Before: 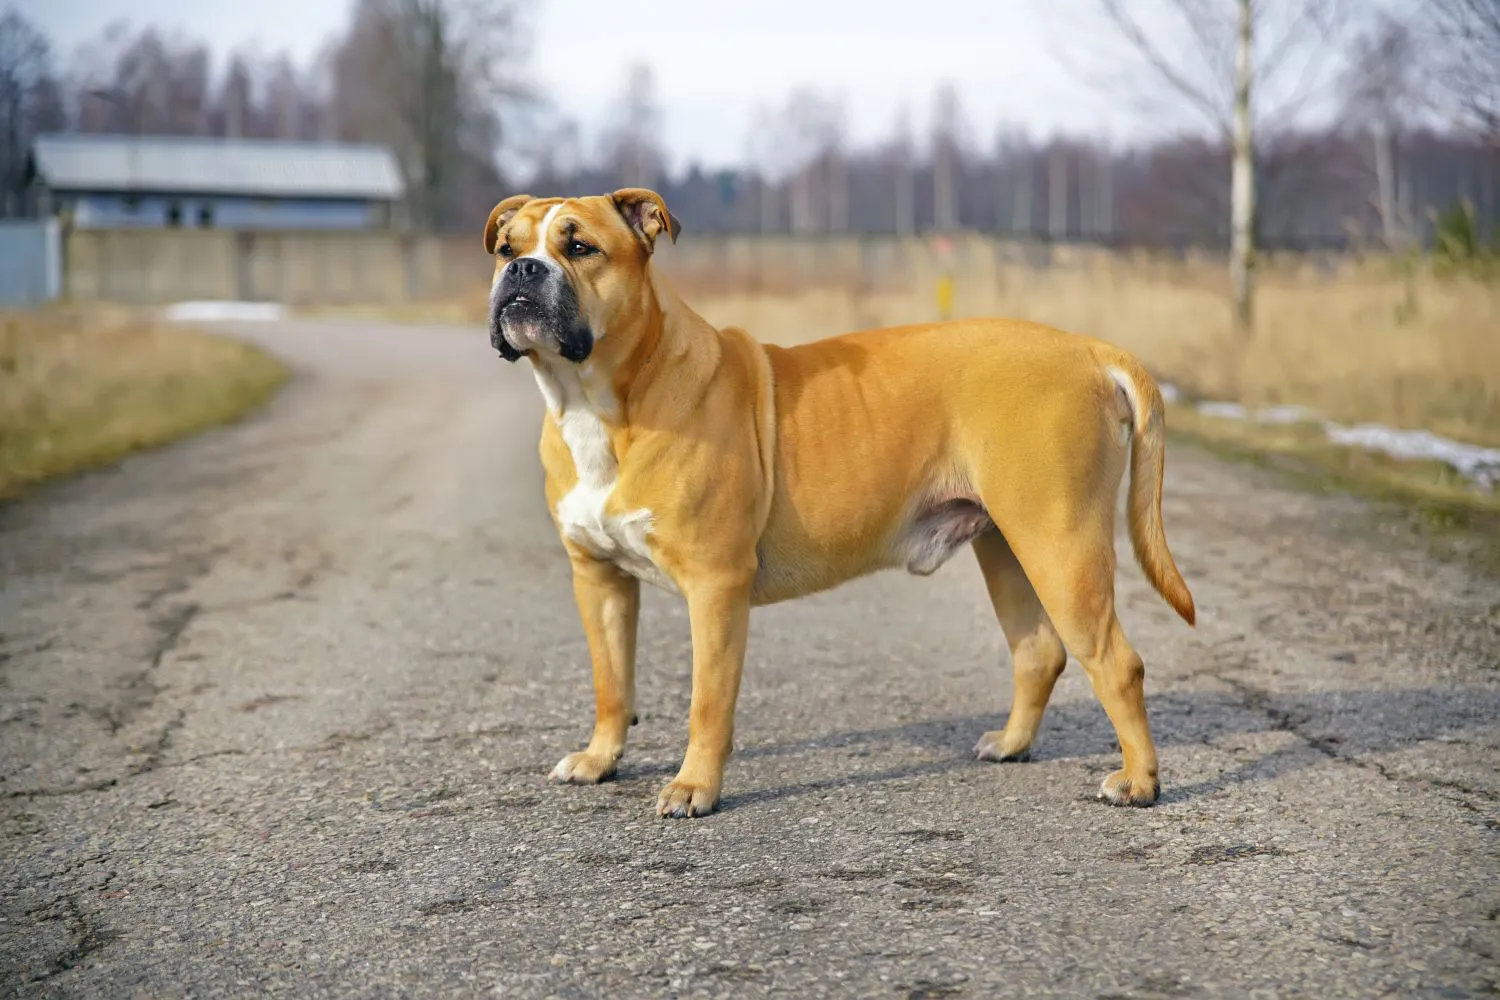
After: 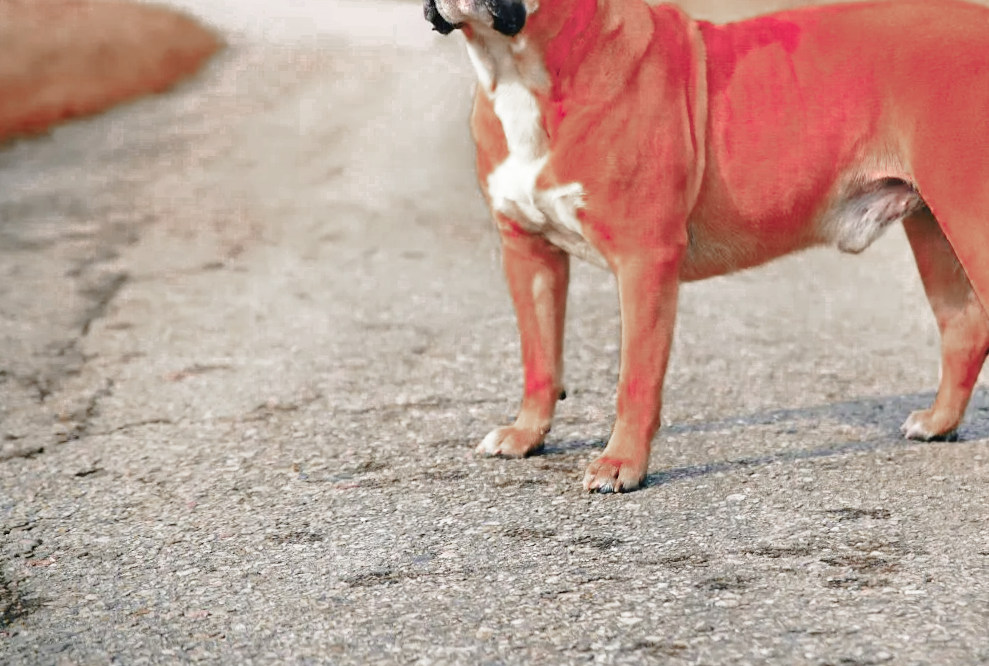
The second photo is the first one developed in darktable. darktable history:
crop and rotate: angle -0.742°, left 3.732%, top 32.08%, right 29.009%
base curve: curves: ch0 [(0, 0) (0.028, 0.03) (0.121, 0.232) (0.46, 0.748) (0.859, 0.968) (1, 1)], preserve colors none
color zones: curves: ch0 [(0.006, 0.385) (0.143, 0.563) (0.243, 0.321) (0.352, 0.464) (0.516, 0.456) (0.625, 0.5) (0.75, 0.5) (0.875, 0.5)]; ch1 [(0, 0.5) (0.134, 0.504) (0.246, 0.463) (0.421, 0.515) (0.5, 0.56) (0.625, 0.5) (0.75, 0.5) (0.875, 0.5)]; ch2 [(0, 0.5) (0.131, 0.426) (0.307, 0.289) (0.38, 0.188) (0.513, 0.216) (0.625, 0.548) (0.75, 0.468) (0.838, 0.396) (0.971, 0.311)], mix 40.32%
